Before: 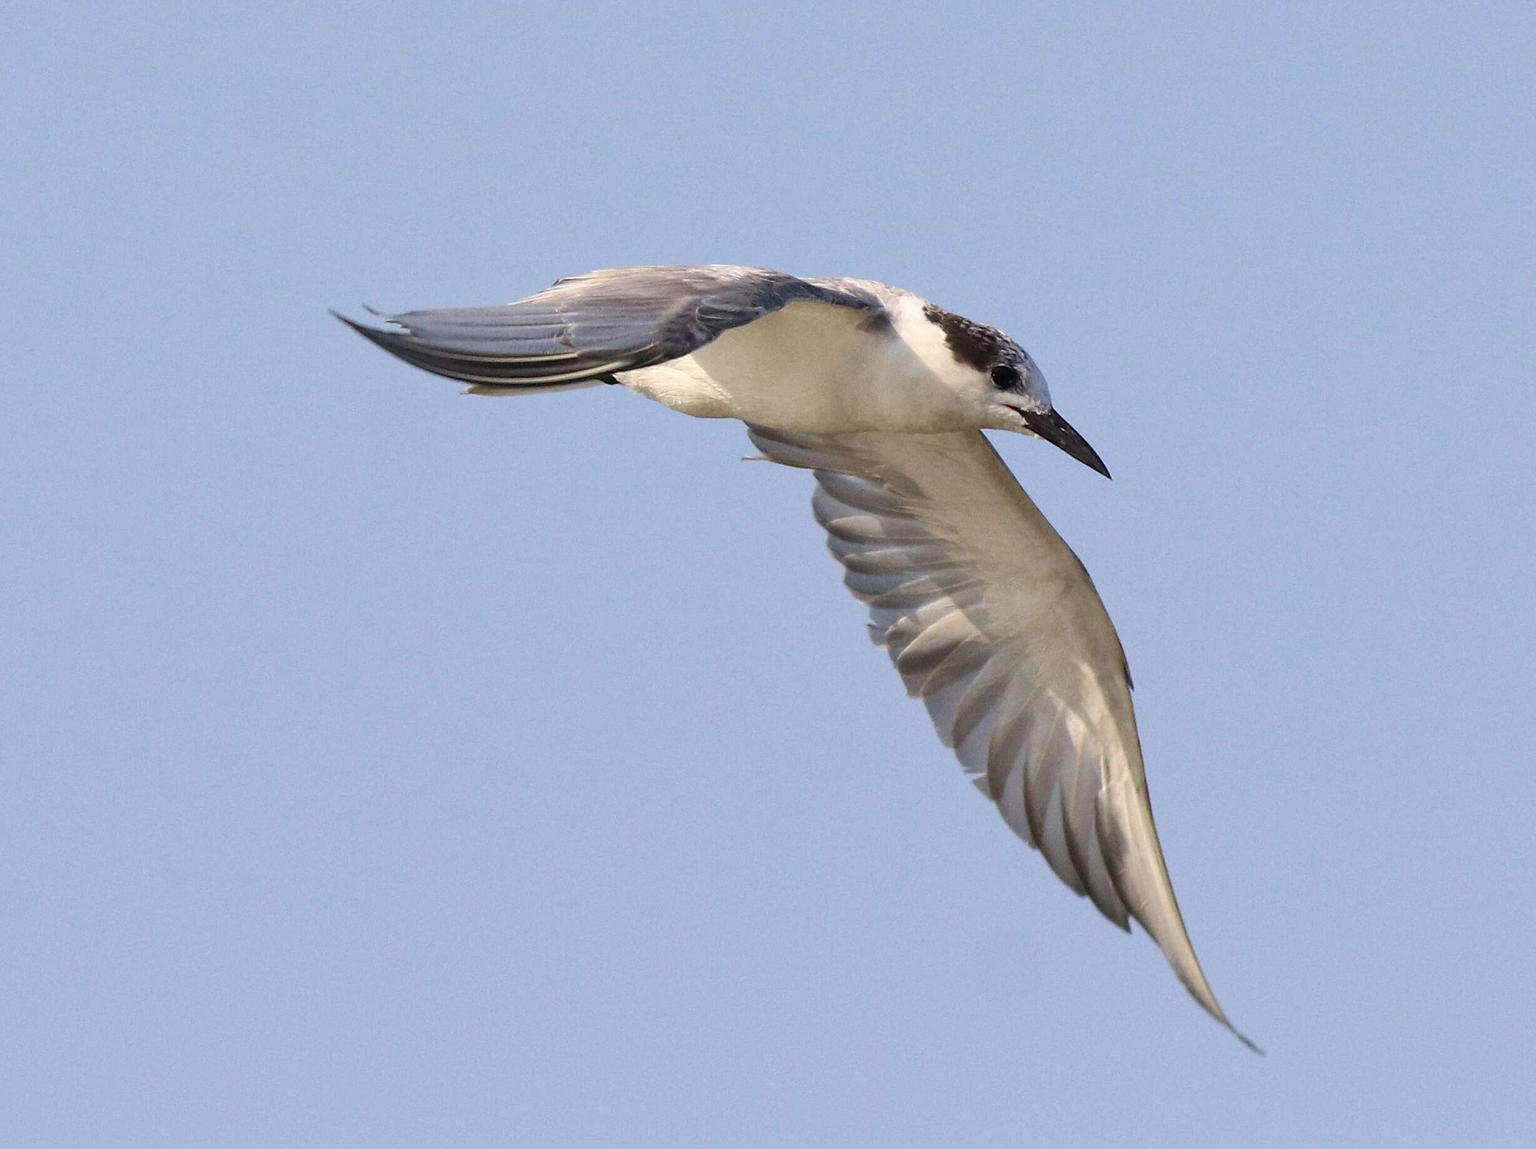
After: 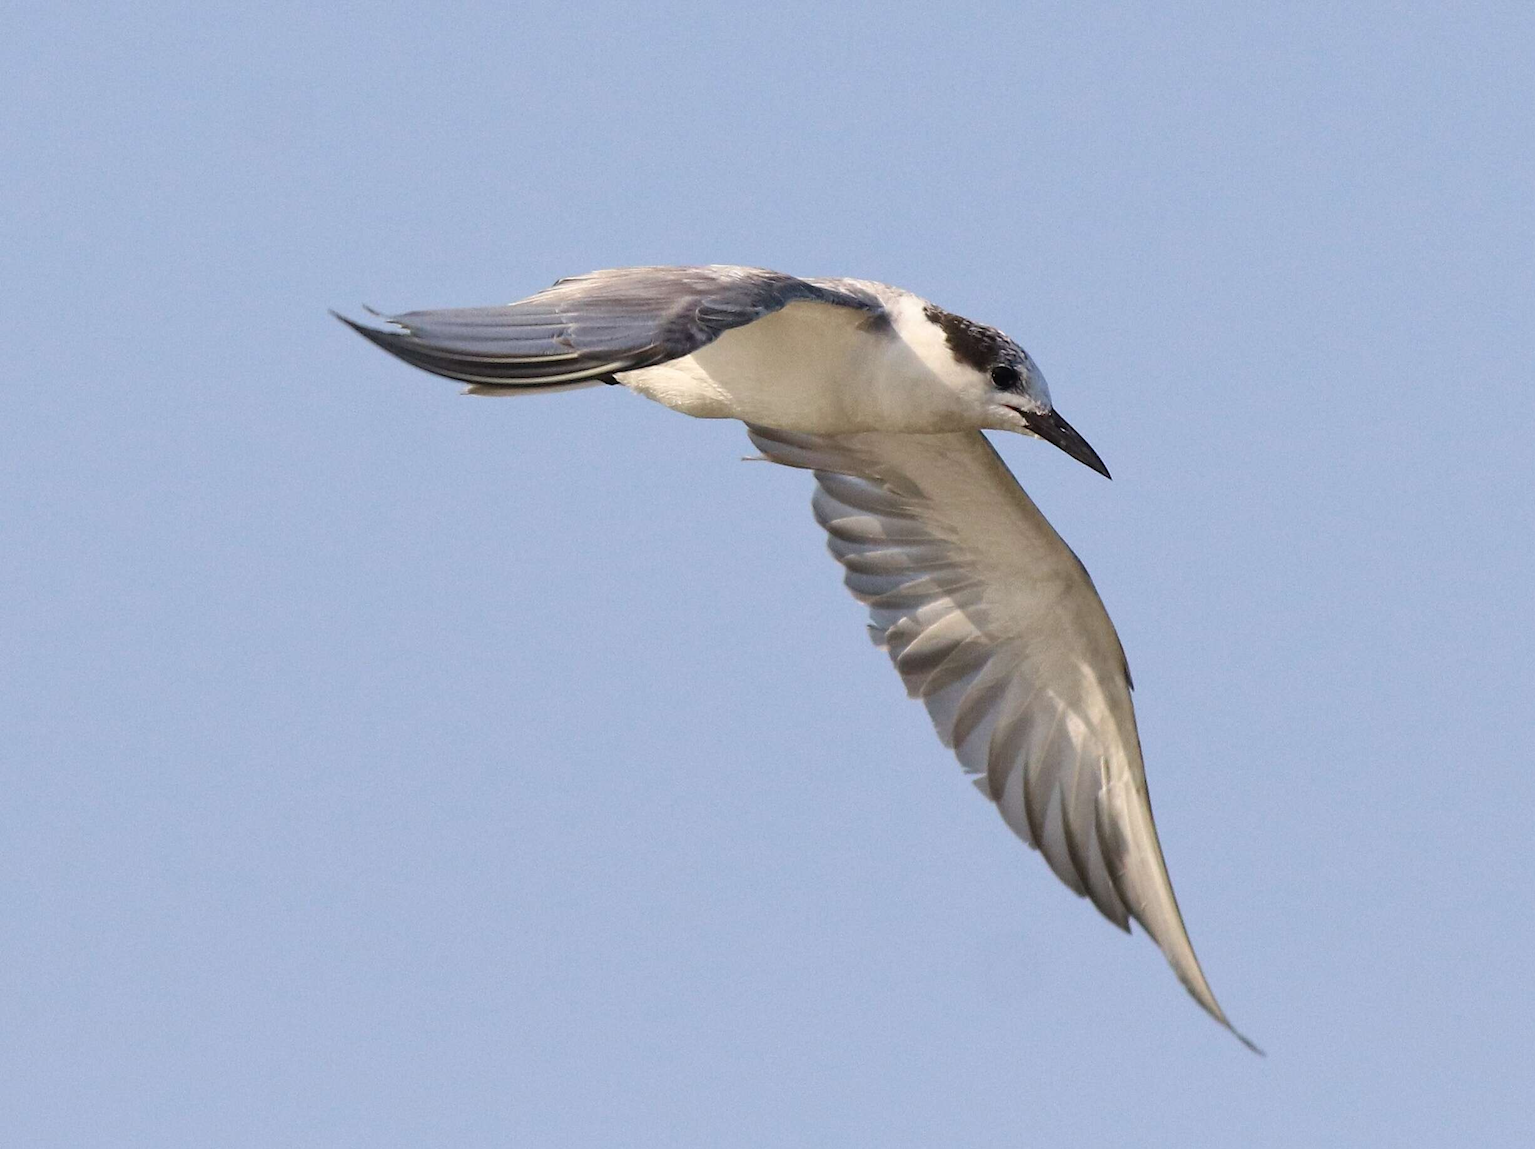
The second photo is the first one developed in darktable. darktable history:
color correction: highlights b* 0.023, saturation 0.977
